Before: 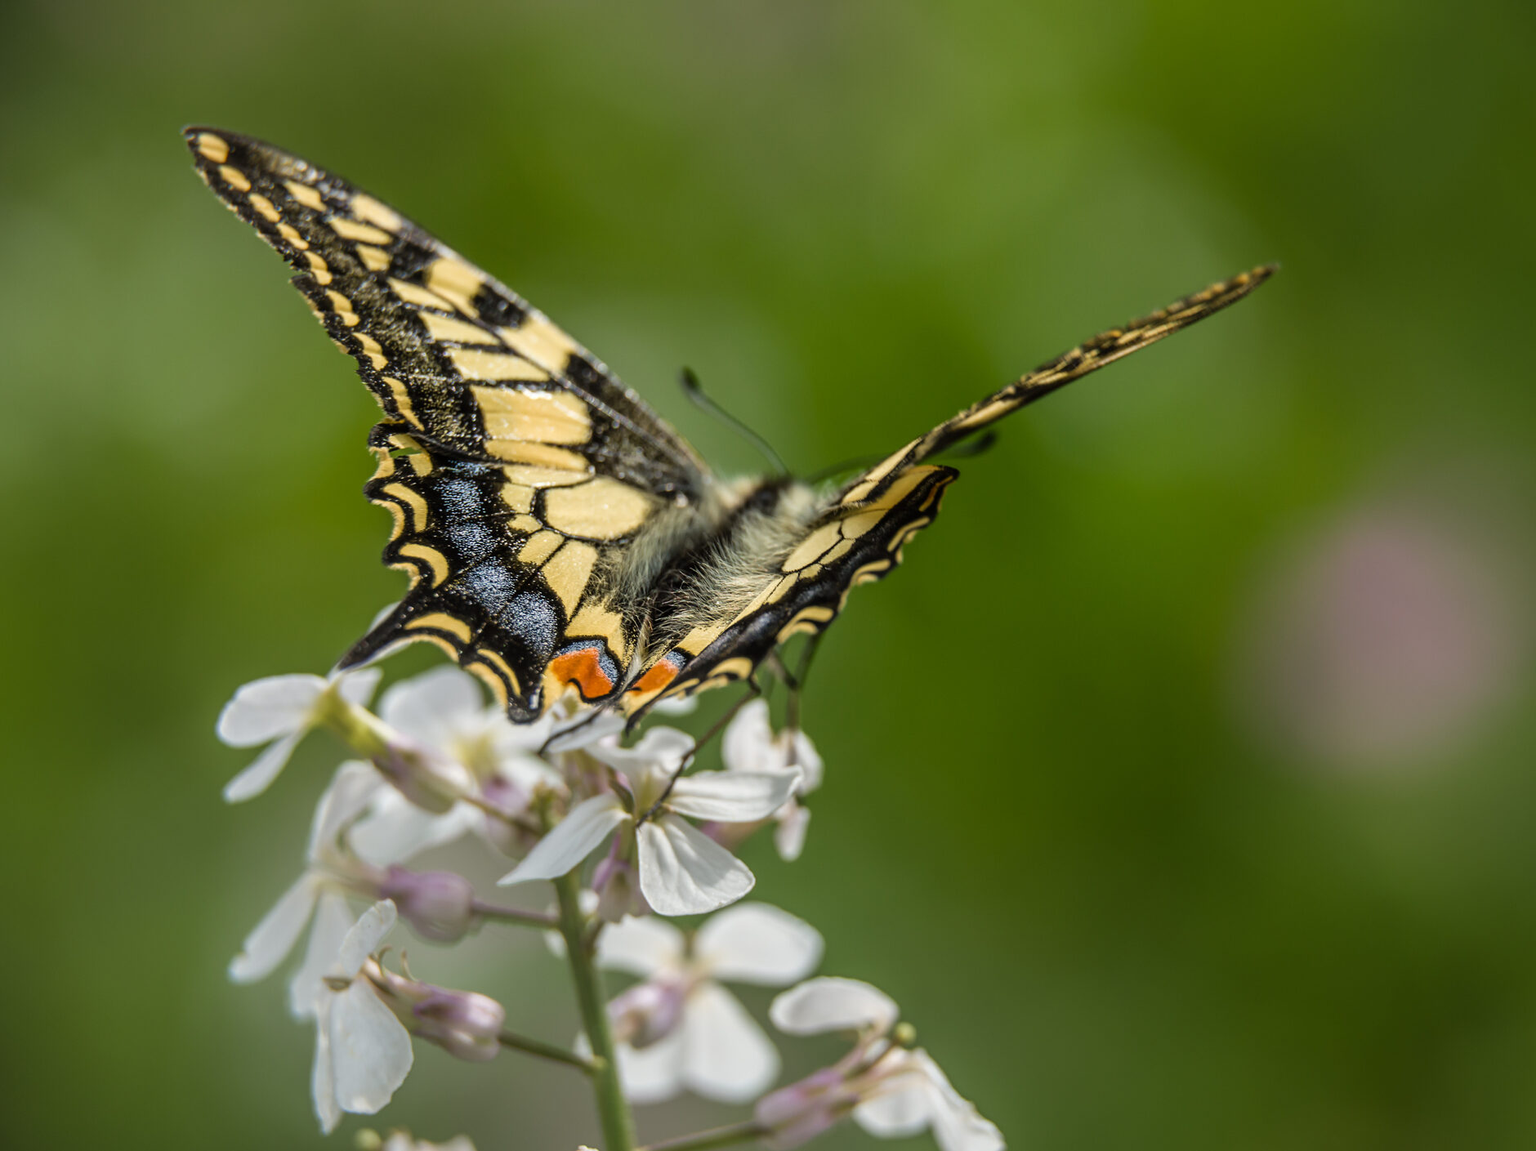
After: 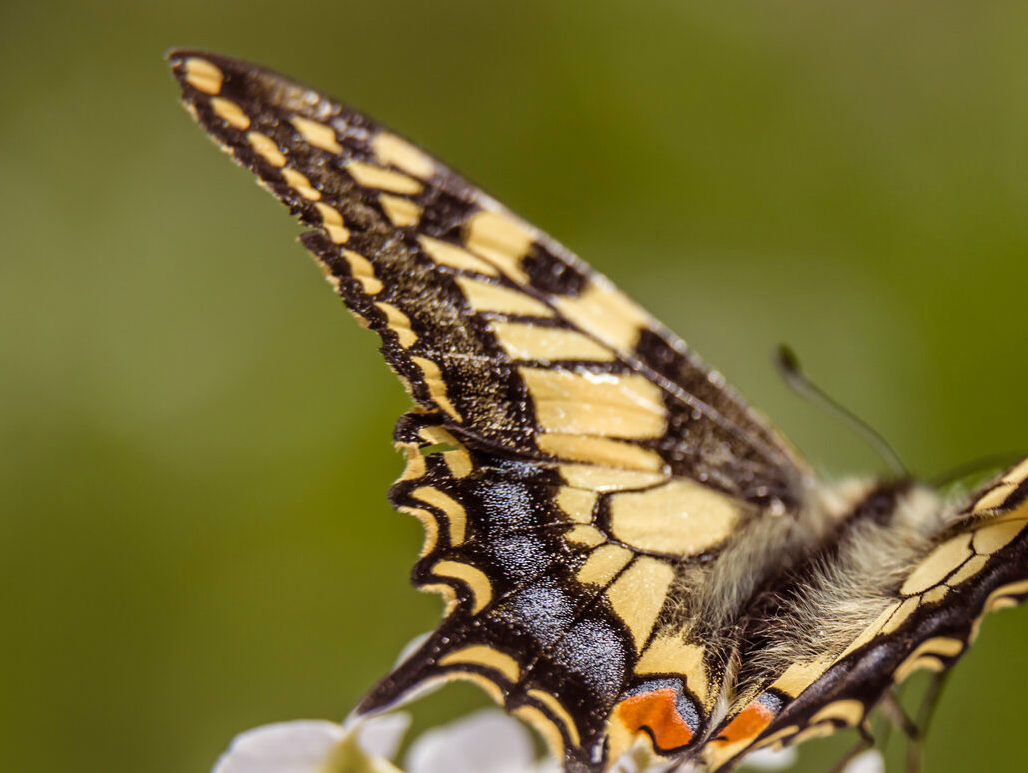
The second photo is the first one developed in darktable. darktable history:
crop and rotate: left 3.047%, top 7.509%, right 42.236%, bottom 37.598%
rgb levels: mode RGB, independent channels, levels [[0, 0.474, 1], [0, 0.5, 1], [0, 0.5, 1]]
